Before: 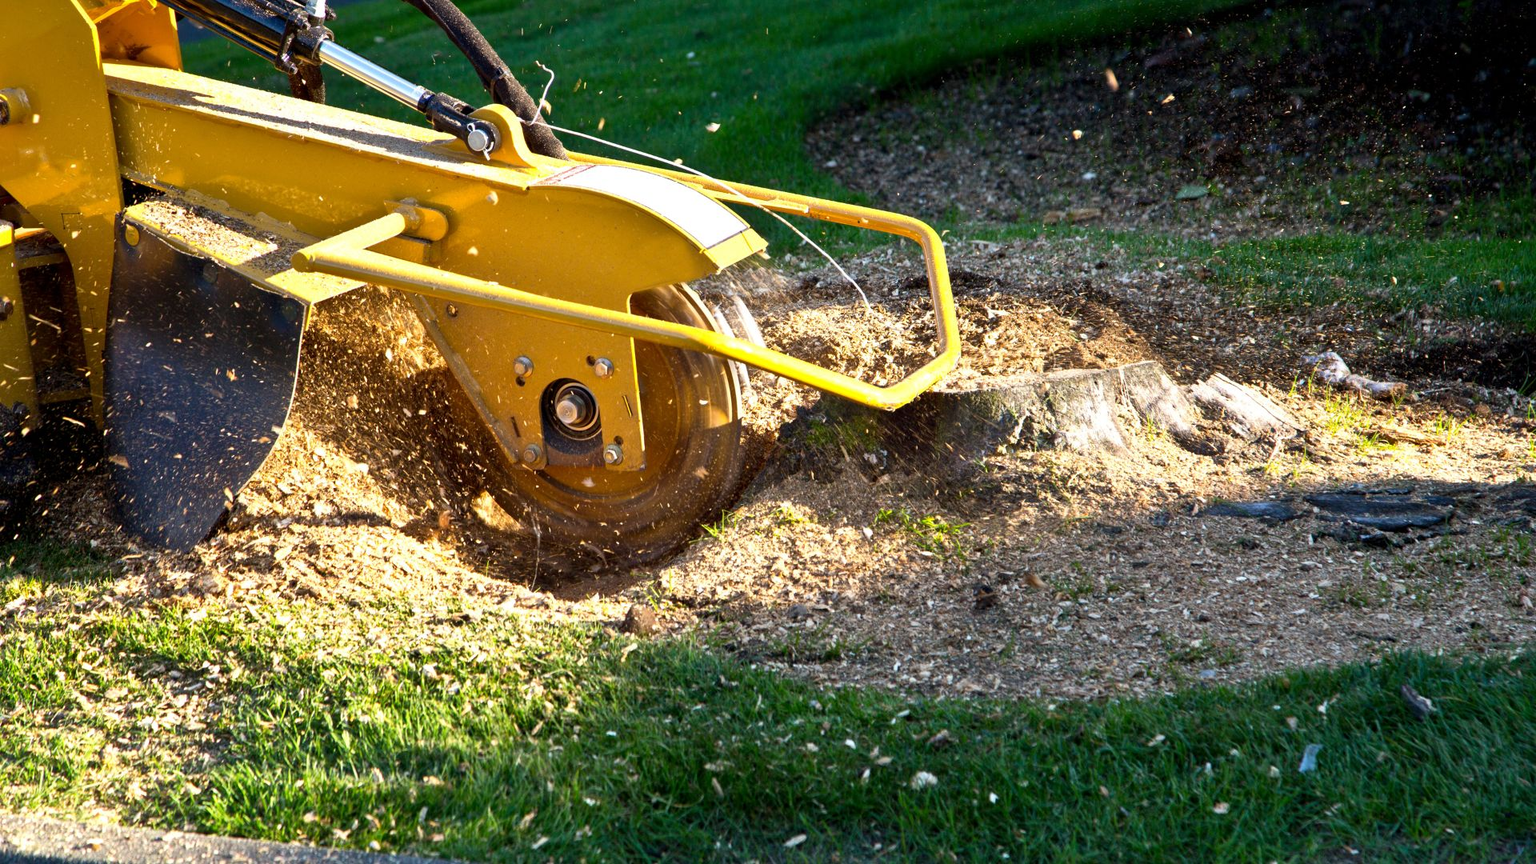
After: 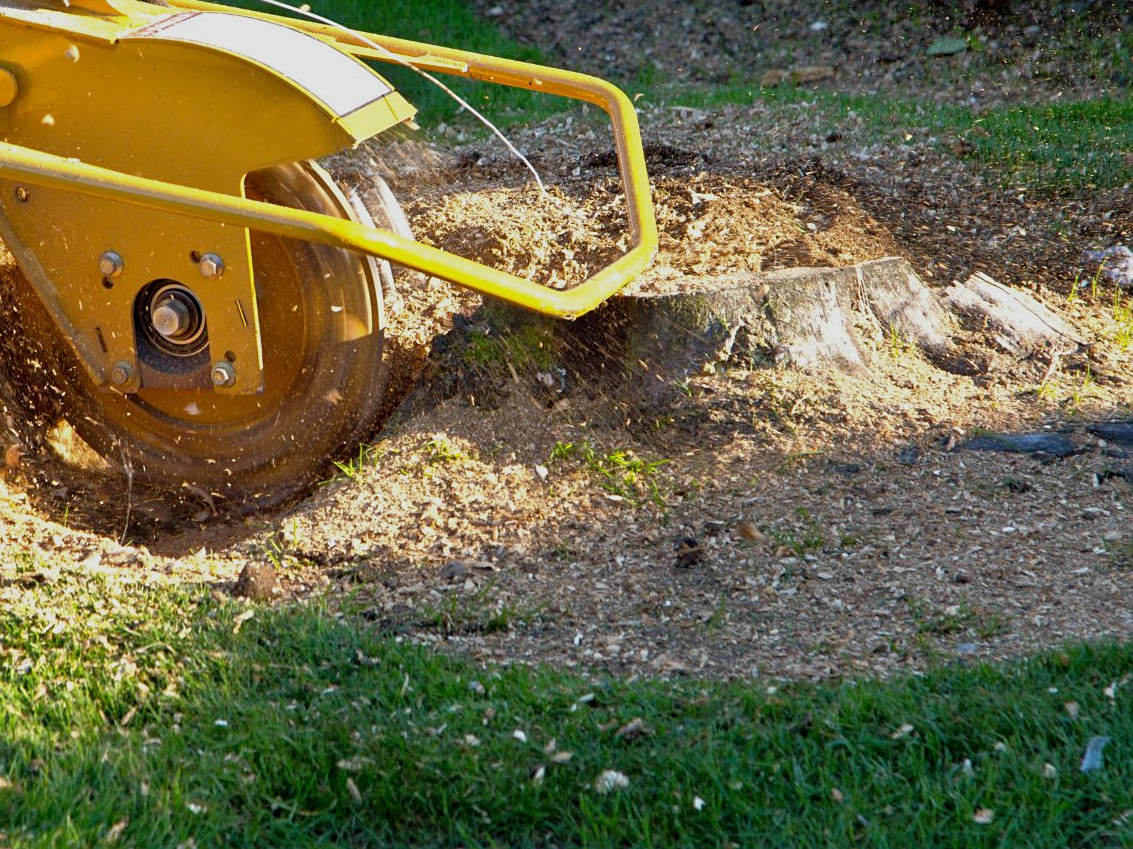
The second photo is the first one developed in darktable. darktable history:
sharpen: amount 0.203
tone equalizer: -8 EV 0.249 EV, -7 EV 0.394 EV, -6 EV 0.447 EV, -5 EV 0.257 EV, -3 EV -0.272 EV, -2 EV -0.428 EV, -1 EV -0.441 EV, +0 EV -0.231 EV, edges refinement/feathering 500, mask exposure compensation -1.57 EV, preserve details no
crop and rotate: left 28.288%, top 18.003%, right 12.65%, bottom 3.302%
